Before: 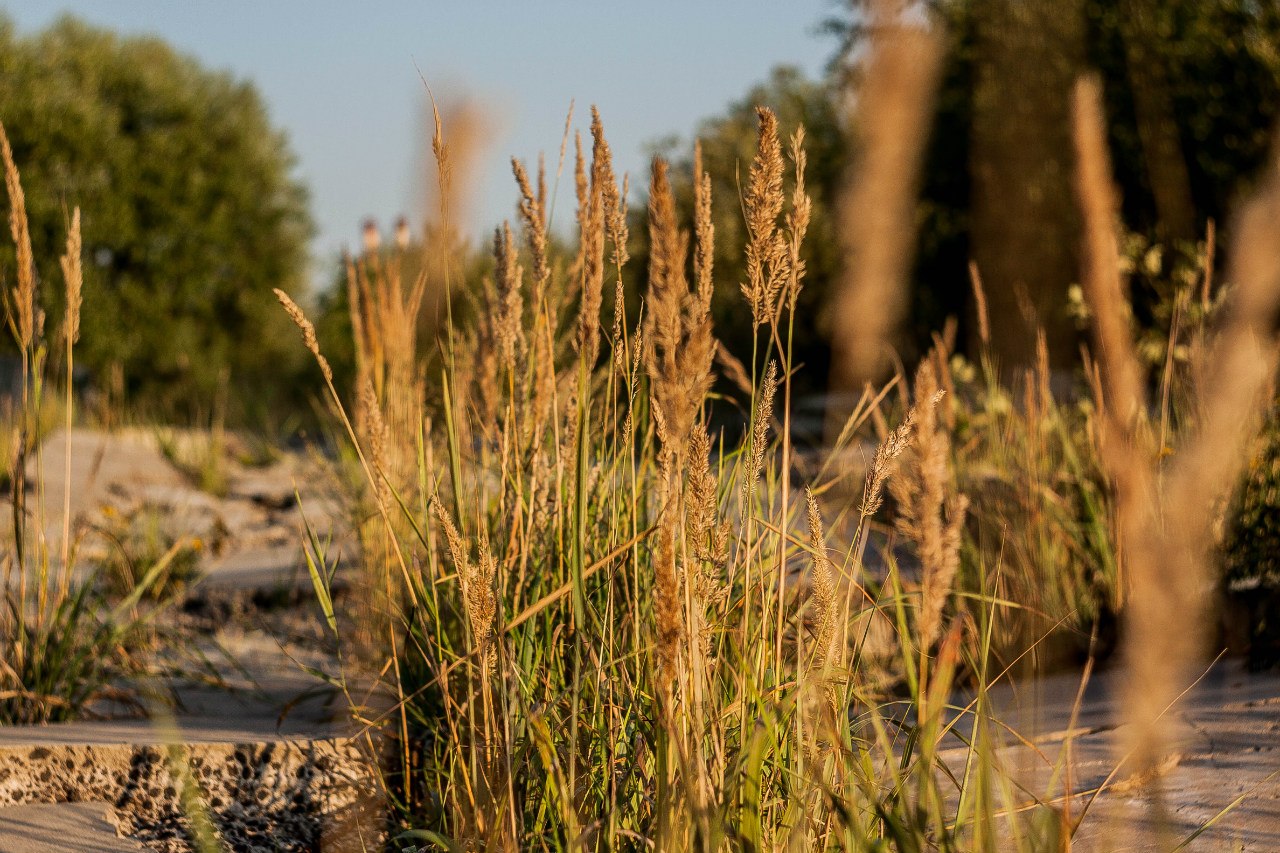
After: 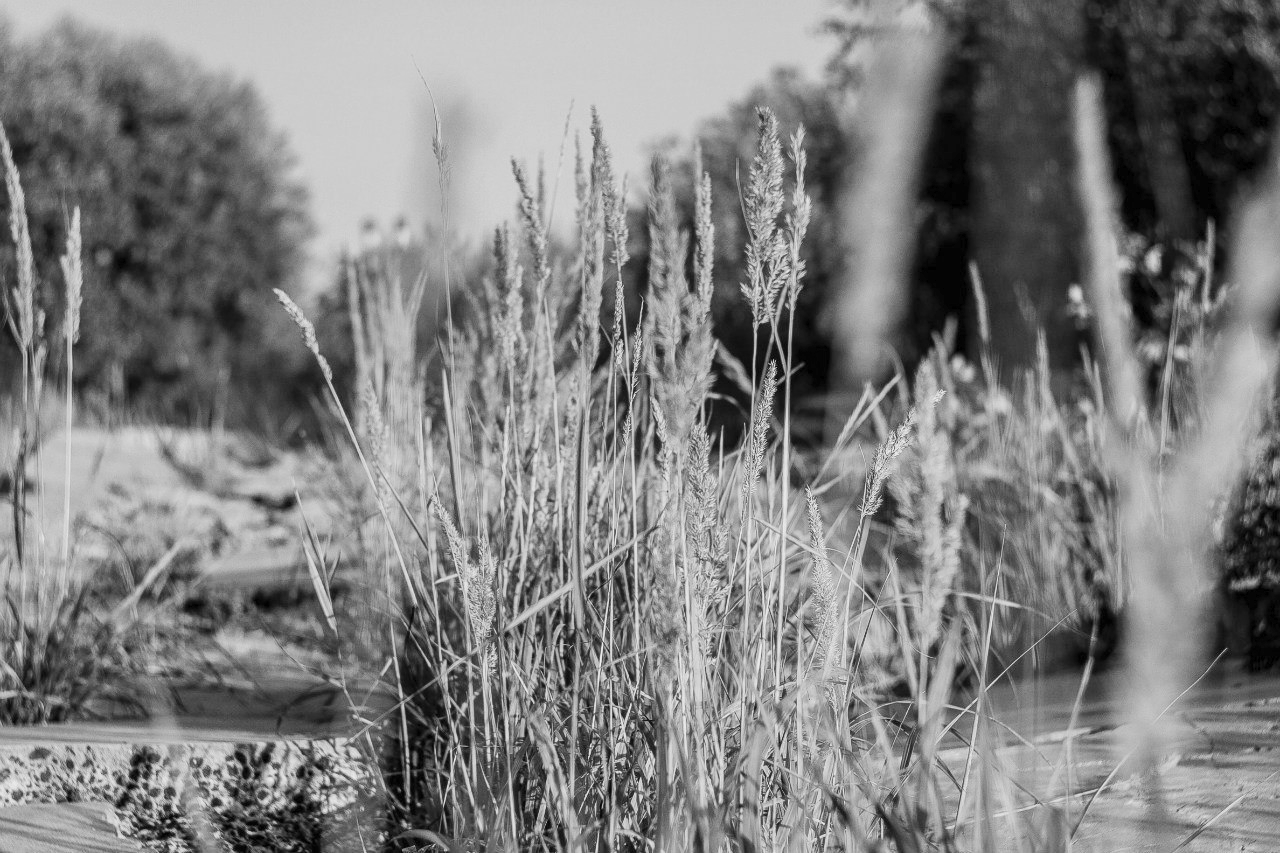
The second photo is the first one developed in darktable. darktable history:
contrast brightness saturation: contrast 0.14, brightness 0.21
monochrome: on, module defaults
tone equalizer: -8 EV -1.84 EV, -7 EV -1.16 EV, -6 EV -1.62 EV, smoothing diameter 25%, edges refinement/feathering 10, preserve details guided filter
white balance: red 1.045, blue 0.932
